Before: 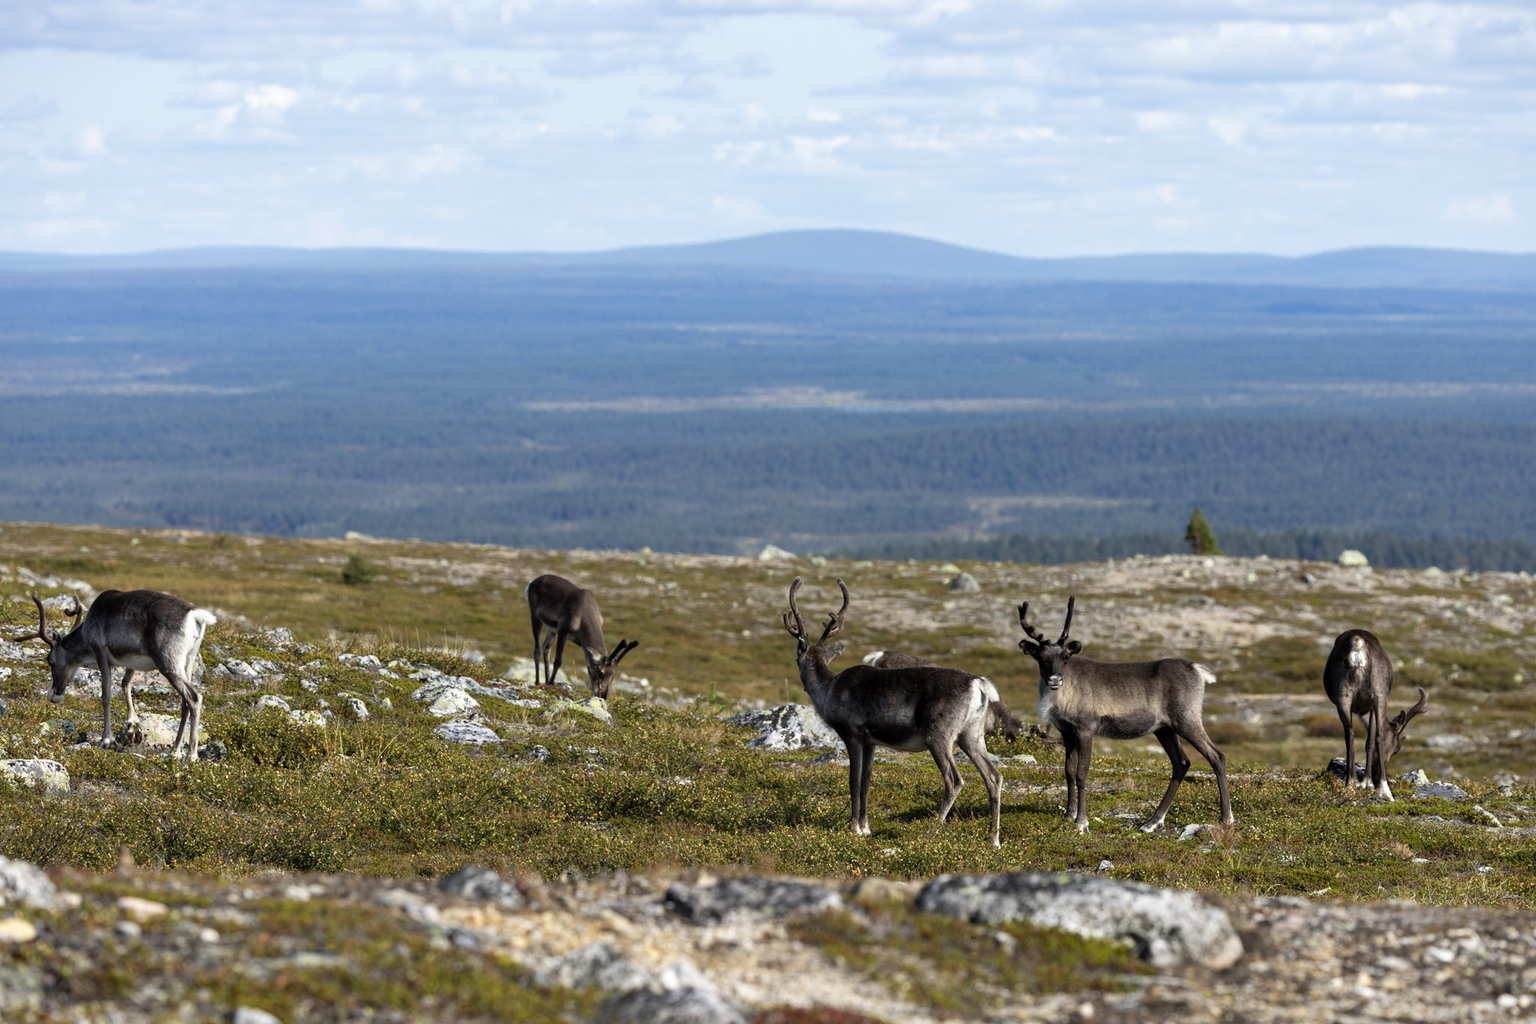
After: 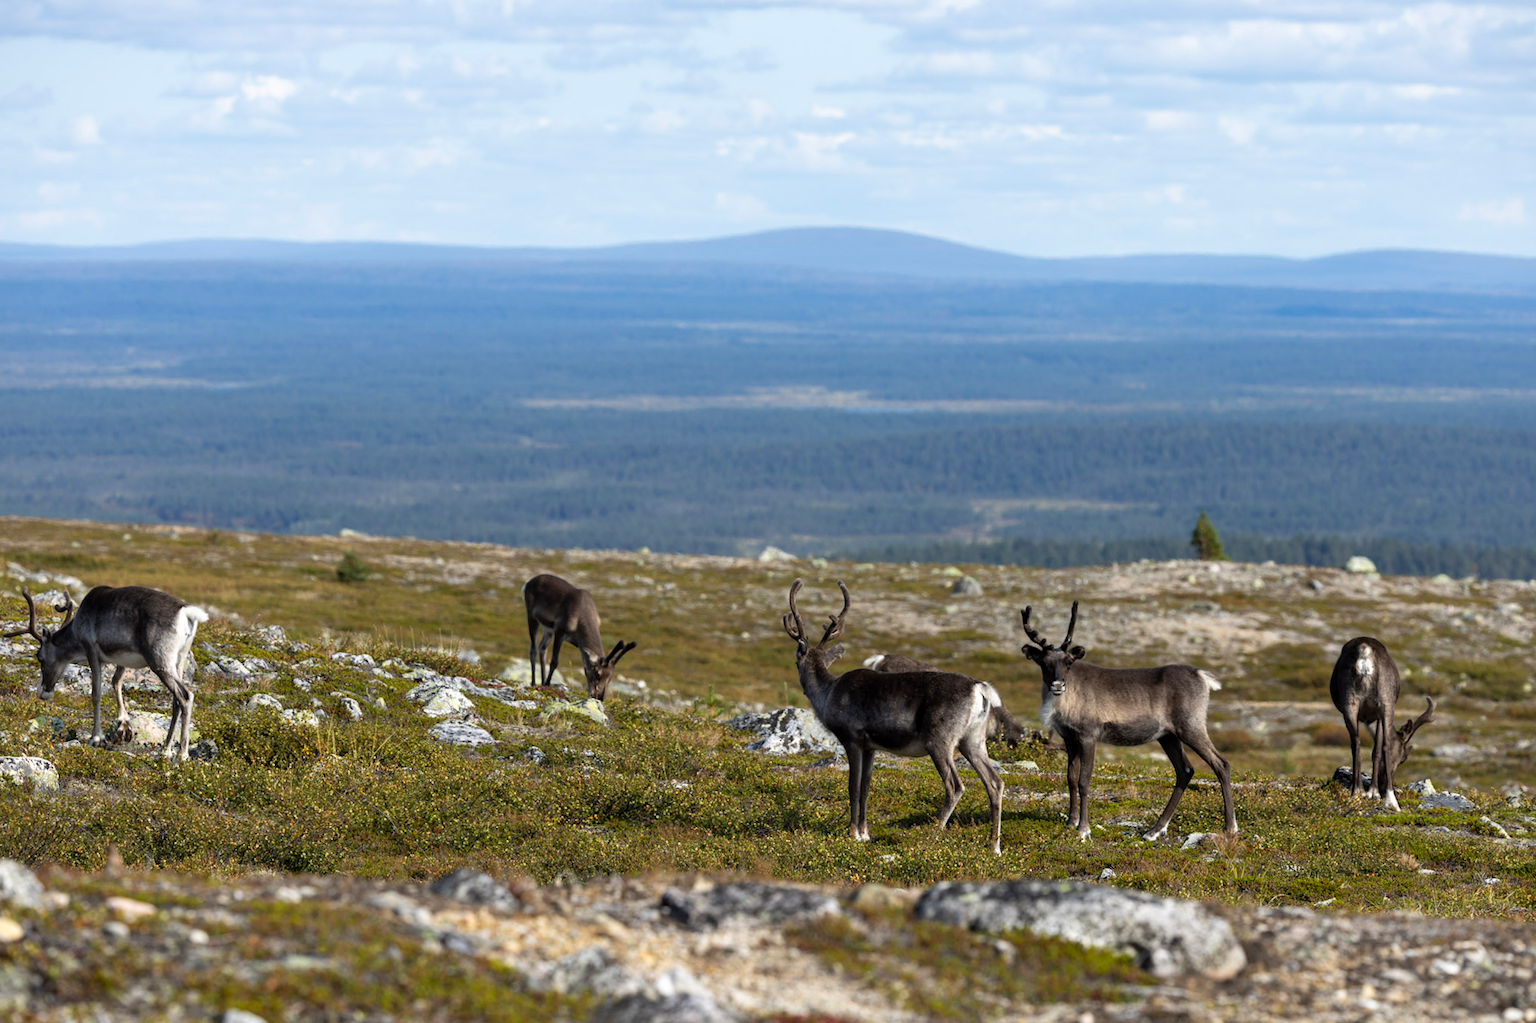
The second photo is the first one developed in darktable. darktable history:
exposure: compensate highlight preservation false
crop and rotate: angle -0.5°
